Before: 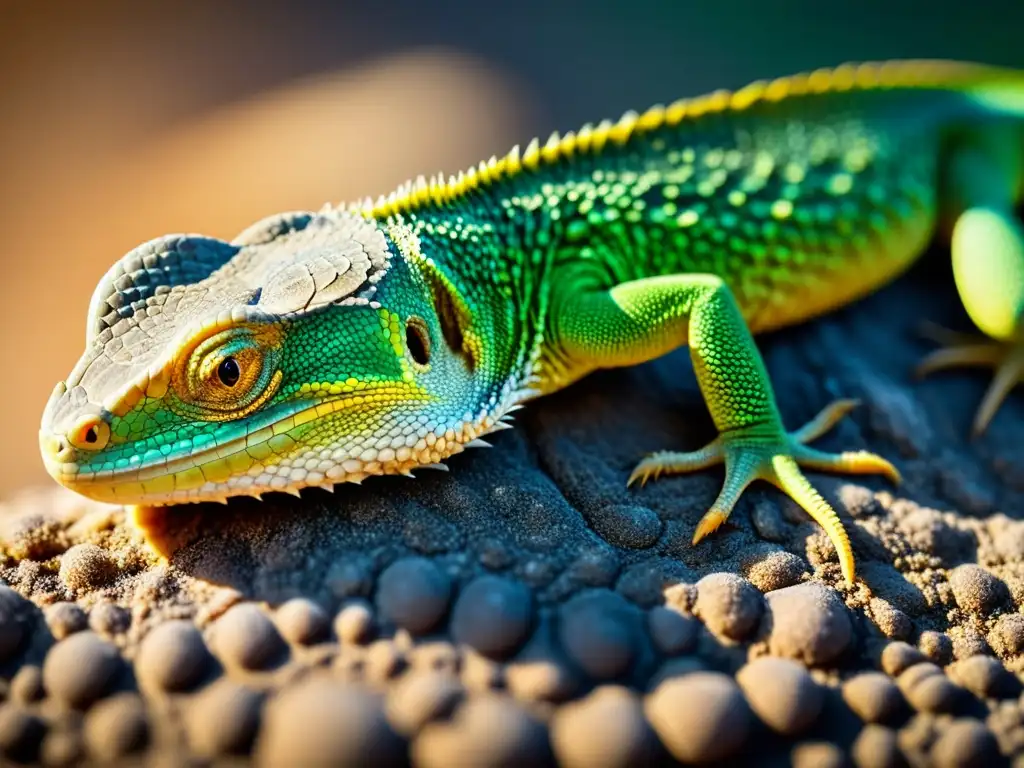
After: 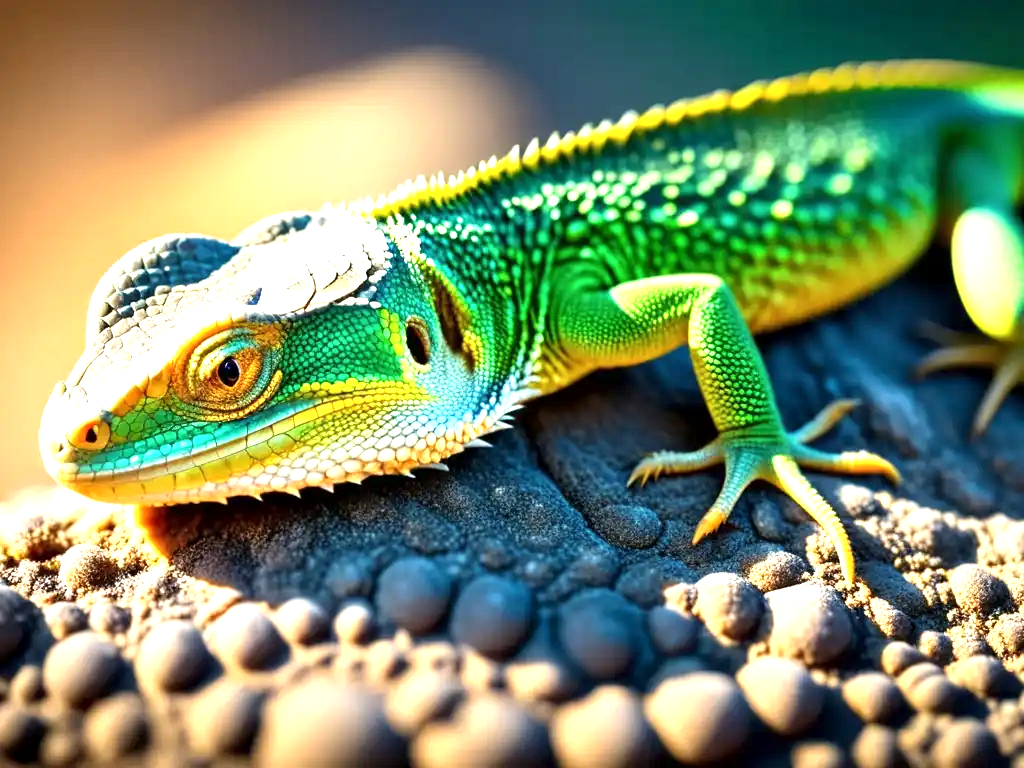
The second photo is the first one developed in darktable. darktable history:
exposure: exposure 0.923 EV, compensate highlight preservation false
local contrast: highlights 107%, shadows 99%, detail 120%, midtone range 0.2
